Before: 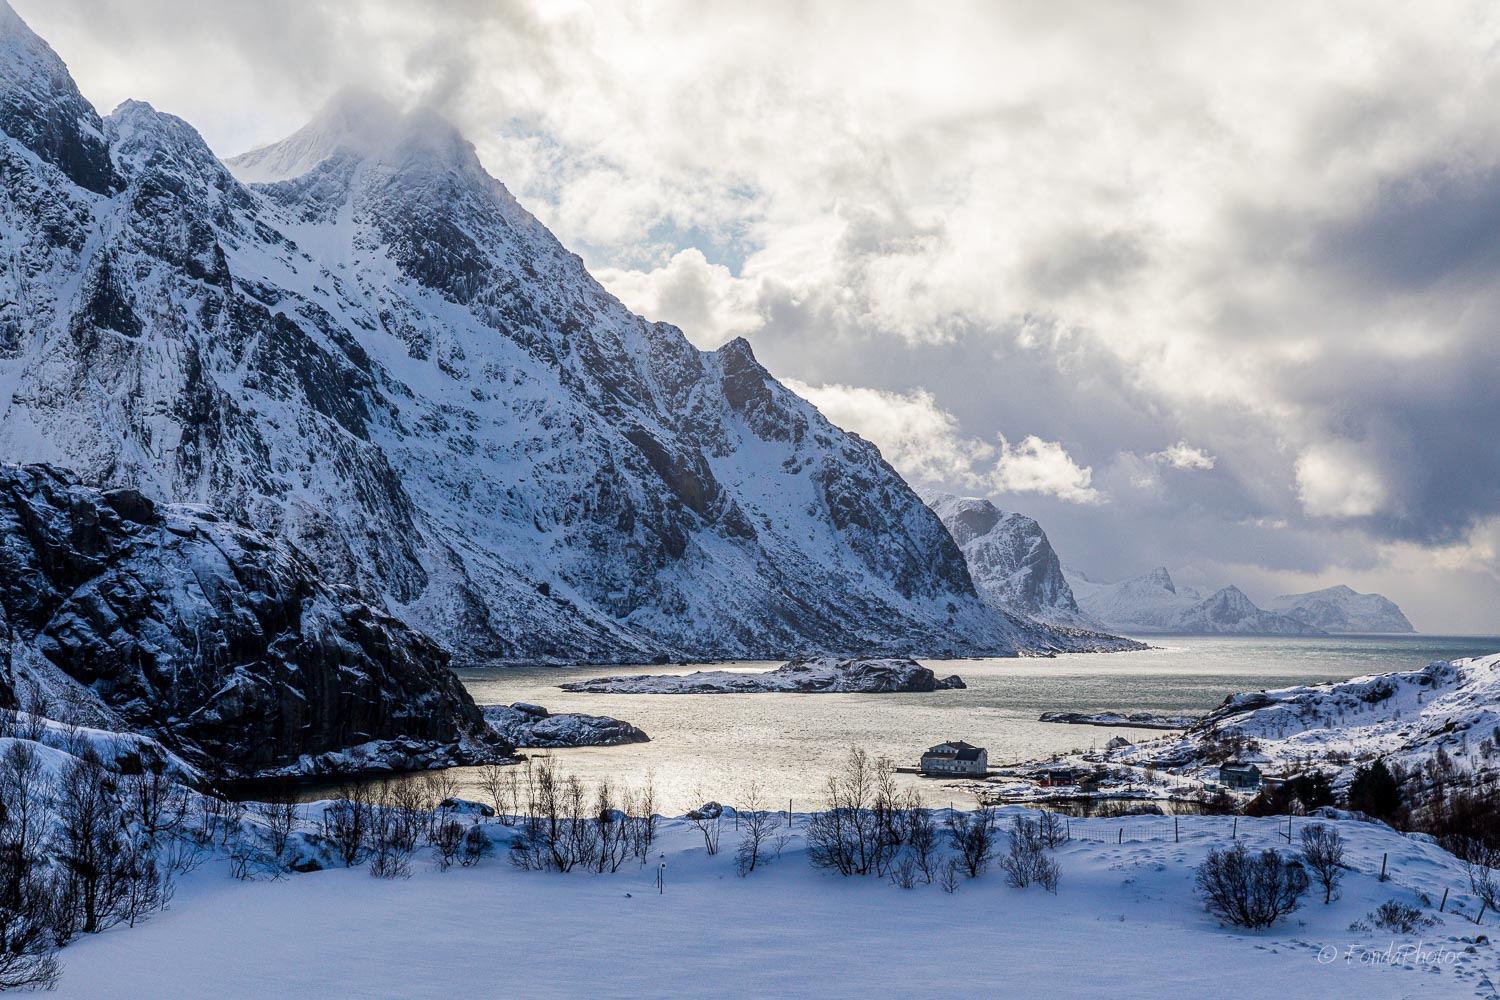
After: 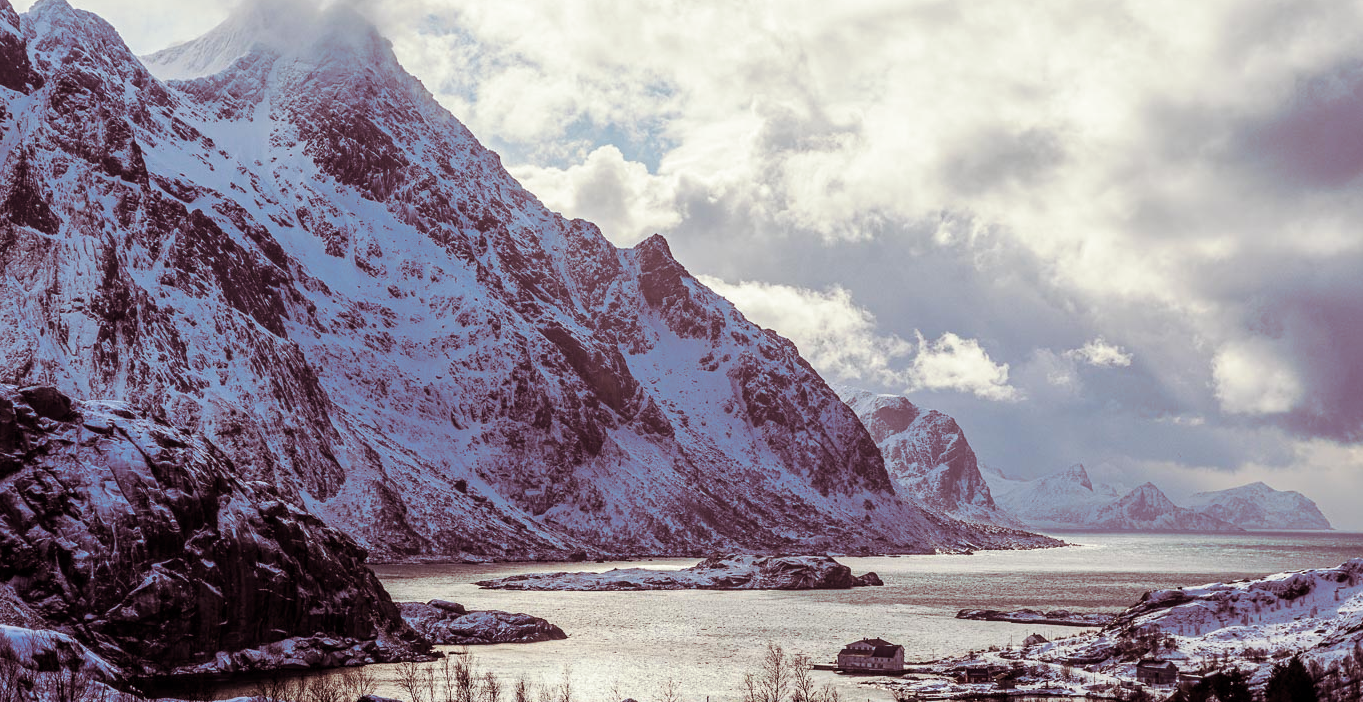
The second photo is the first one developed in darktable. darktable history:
split-toning: shadows › hue 360°
crop: left 5.596%, top 10.314%, right 3.534%, bottom 19.395%
